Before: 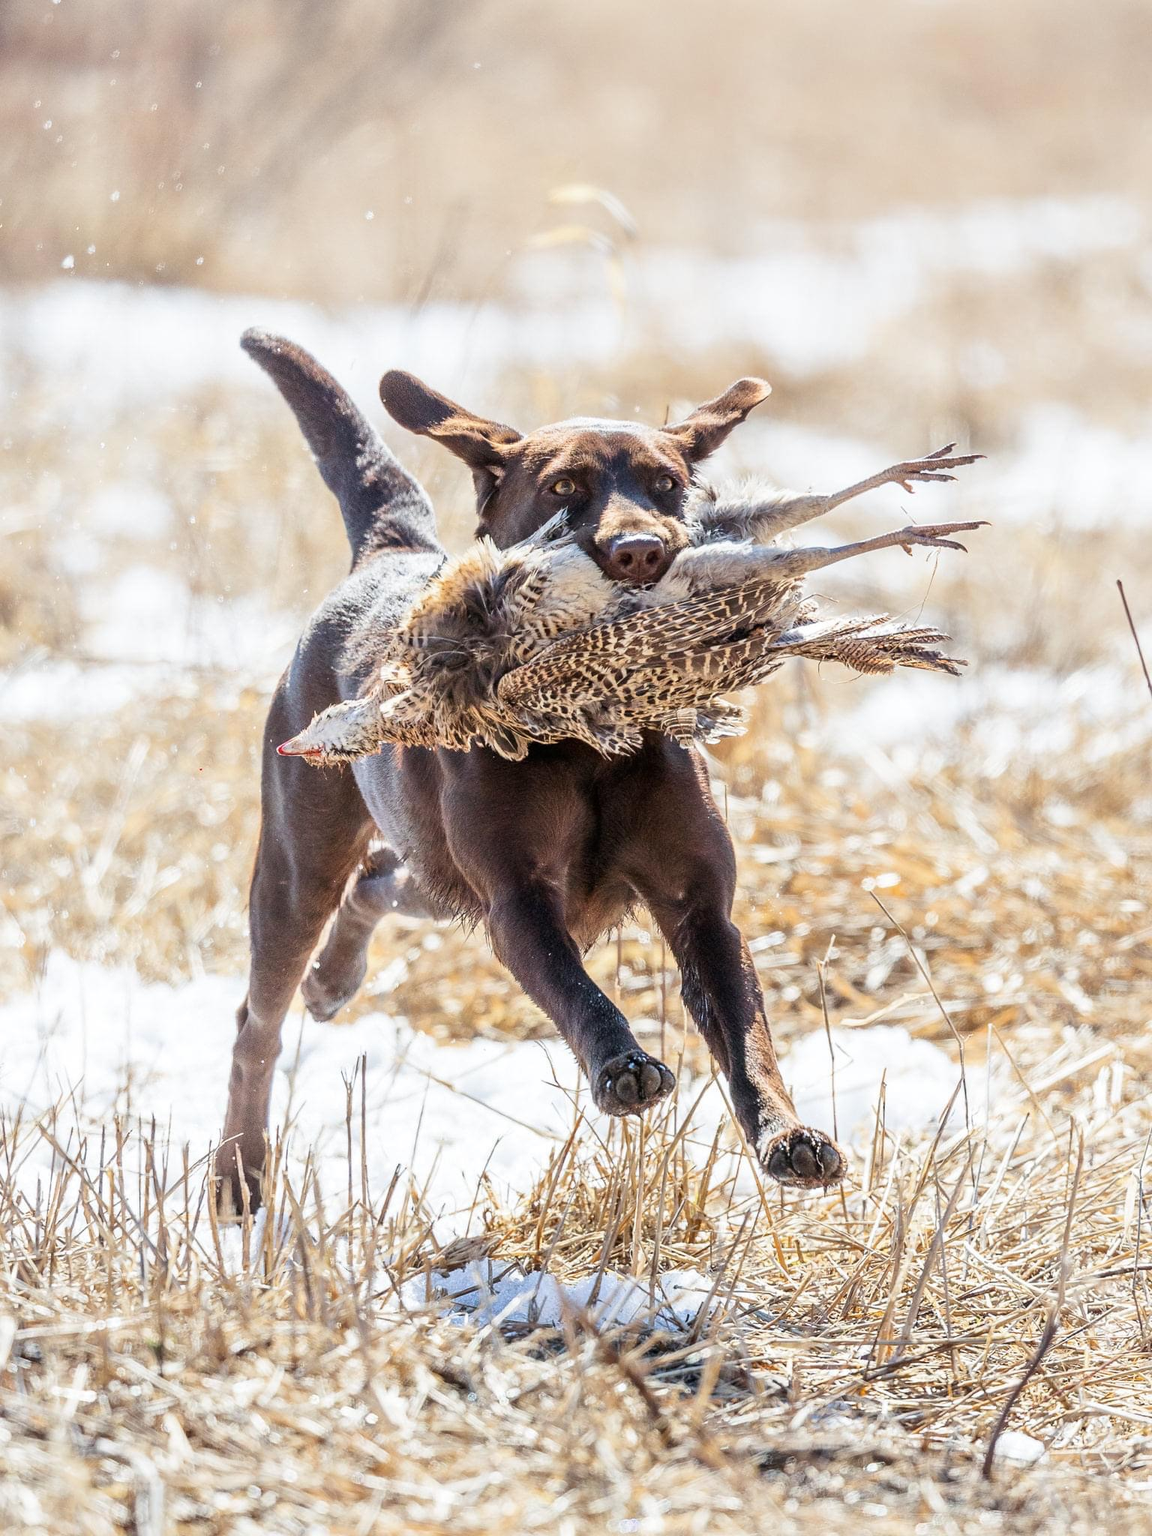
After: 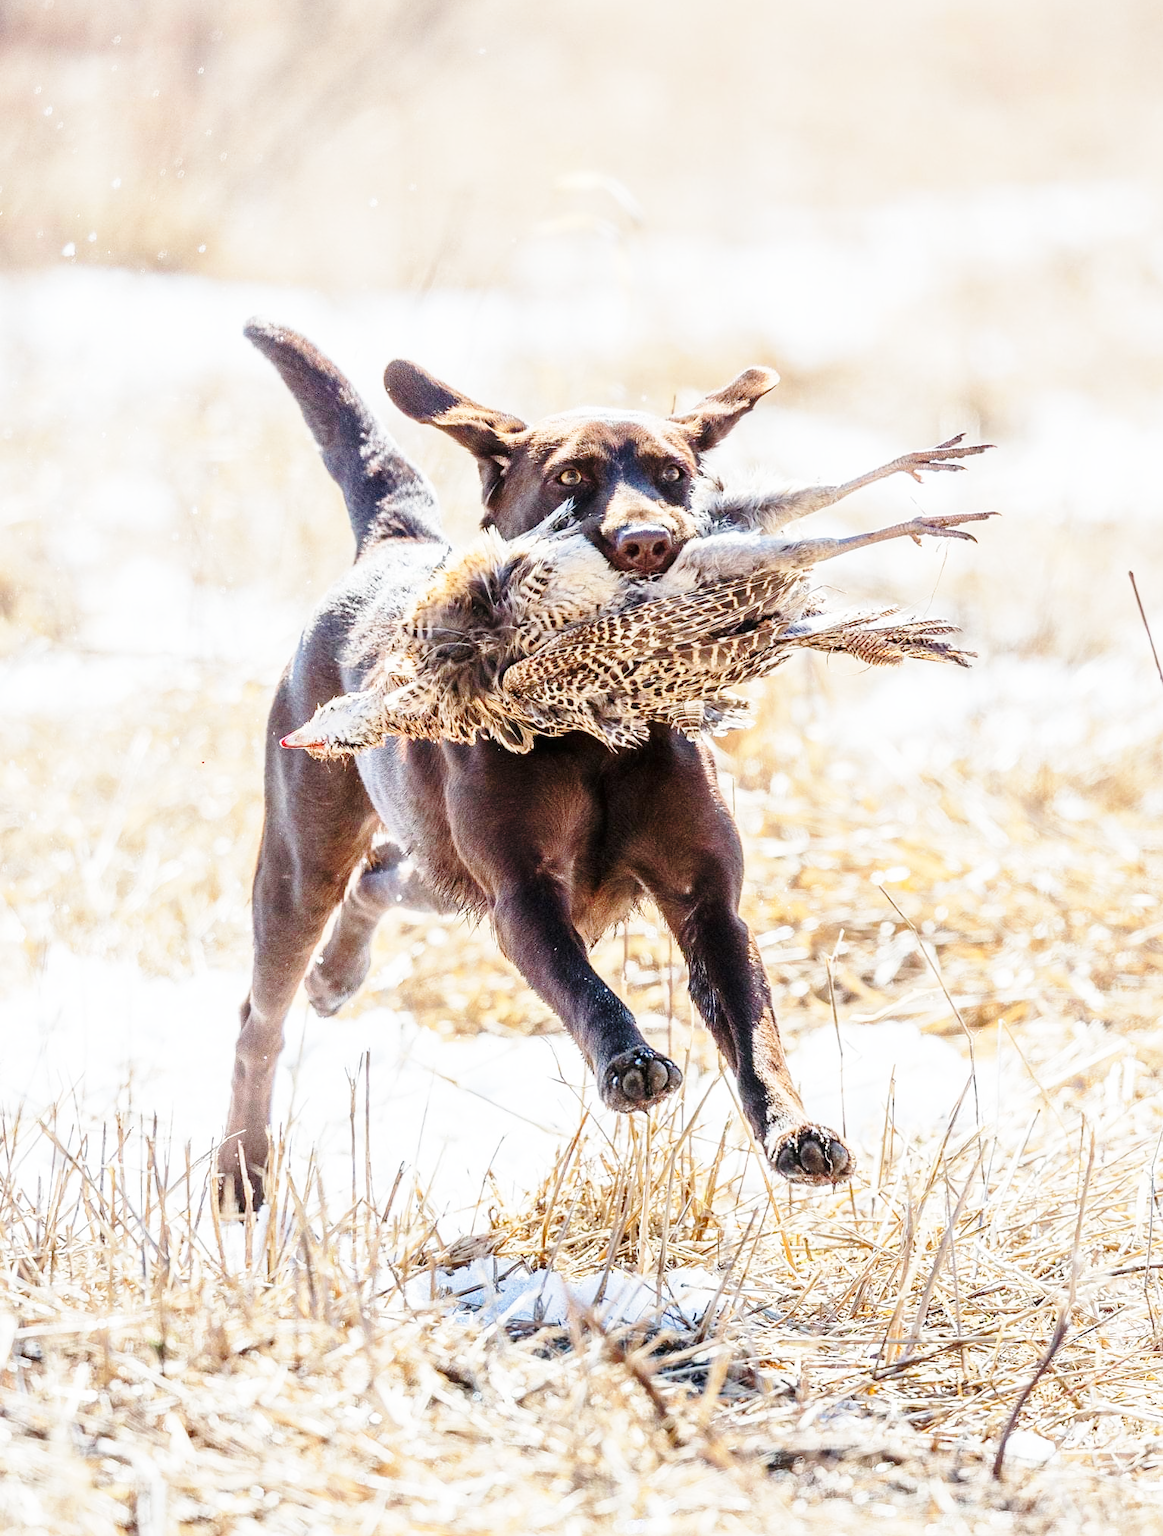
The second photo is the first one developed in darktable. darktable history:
crop: top 0.99%, right 0.053%
base curve: curves: ch0 [(0, 0) (0.028, 0.03) (0.121, 0.232) (0.46, 0.748) (0.859, 0.968) (1, 1)], preserve colors none
